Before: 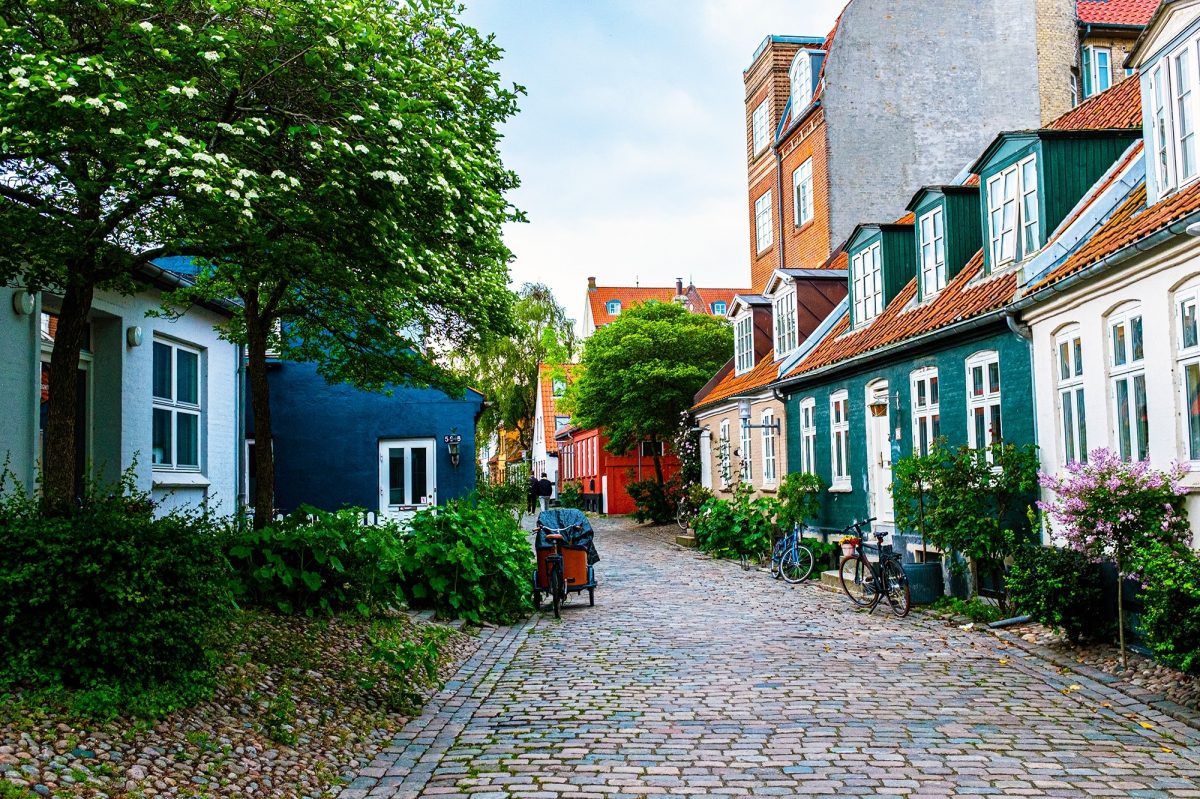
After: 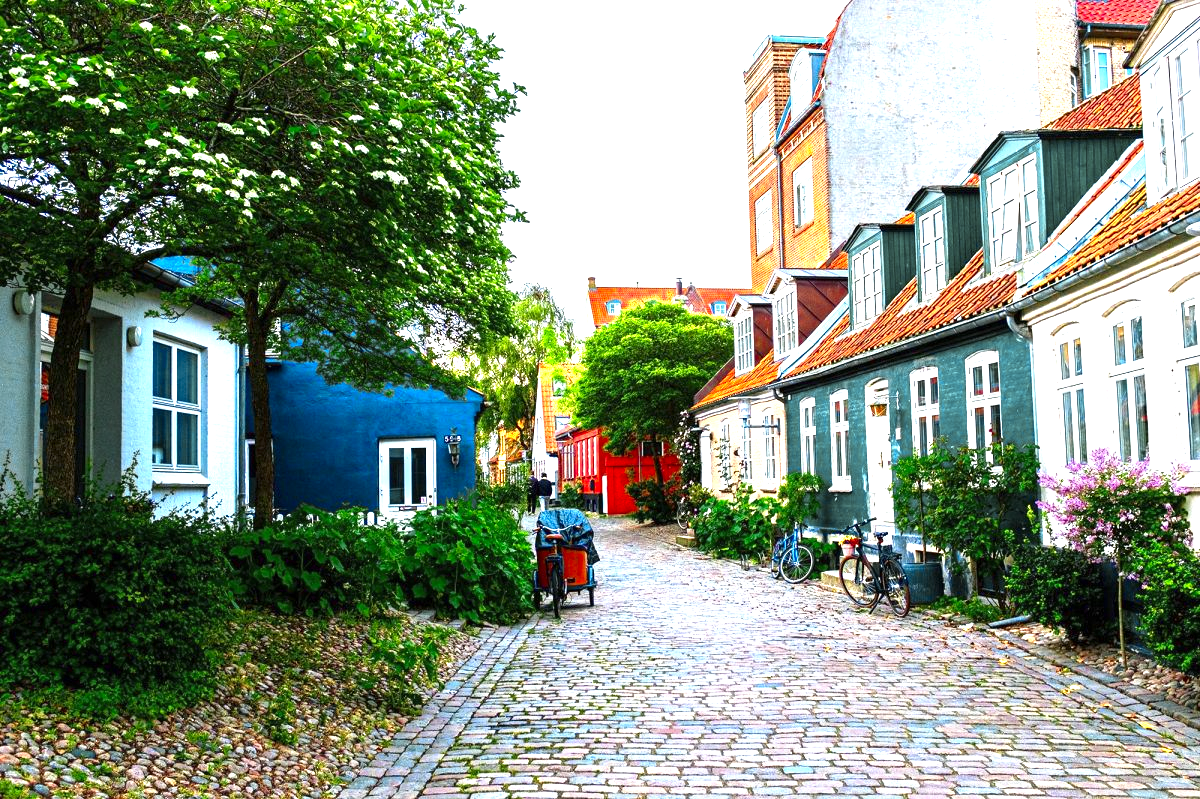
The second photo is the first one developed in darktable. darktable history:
exposure: exposure 1 EV, compensate highlight preservation false
color zones: curves: ch0 [(0.004, 0.305) (0.261, 0.623) (0.389, 0.399) (0.708, 0.571) (0.947, 0.34)]; ch1 [(0.025, 0.645) (0.229, 0.584) (0.326, 0.551) (0.484, 0.262) (0.757, 0.643)]
